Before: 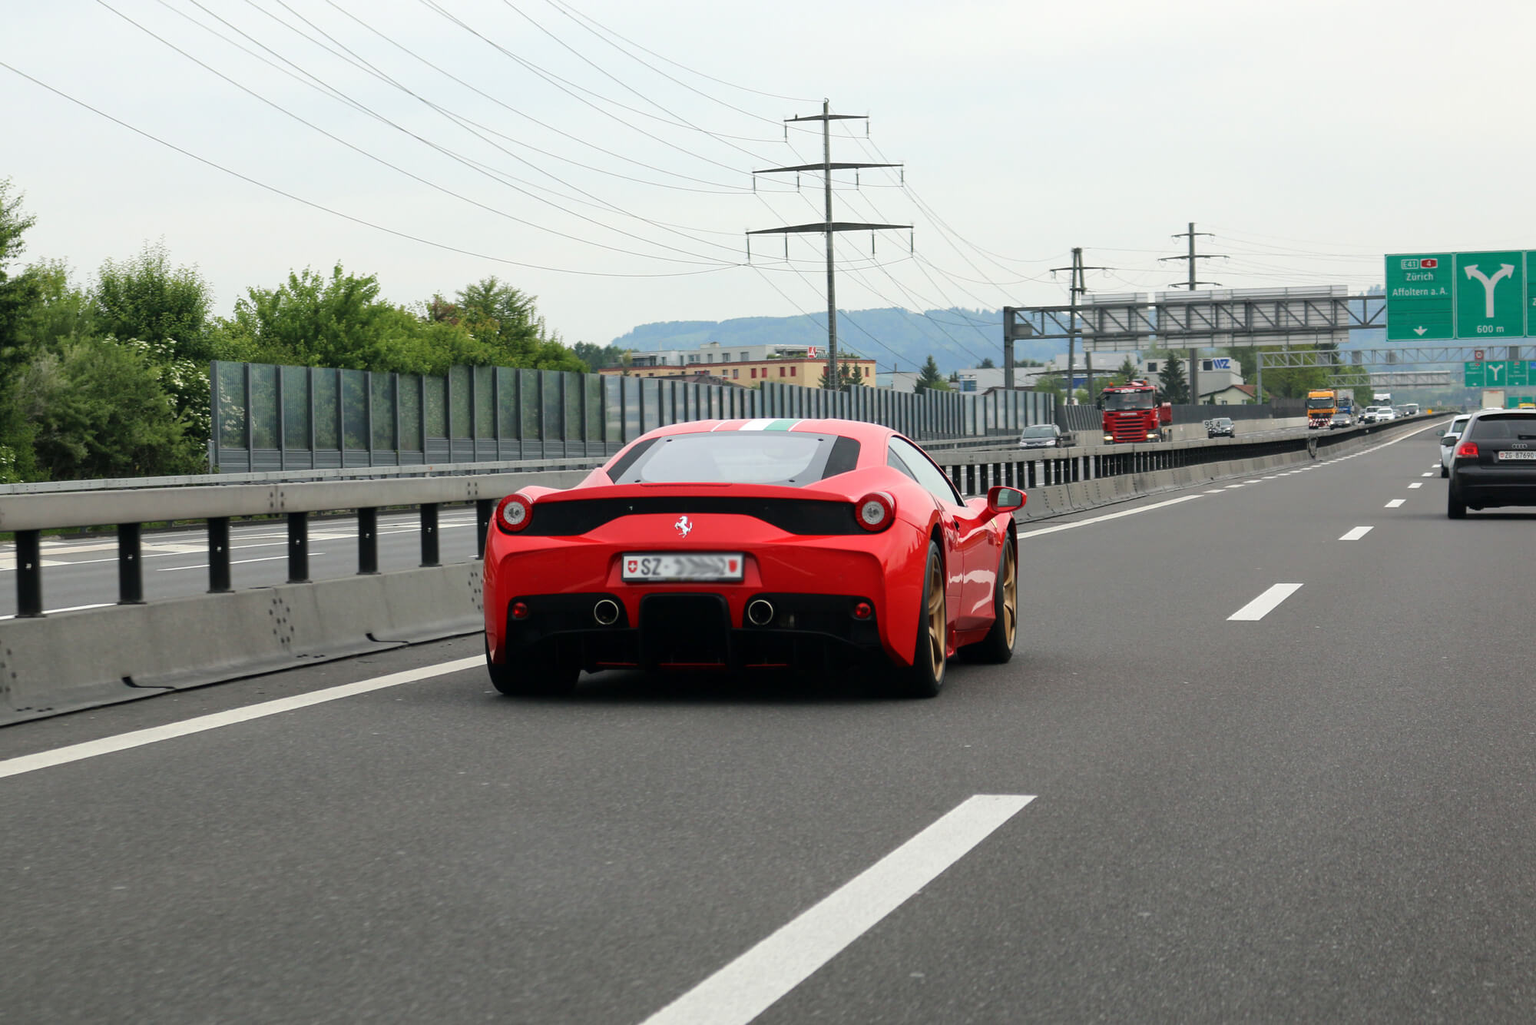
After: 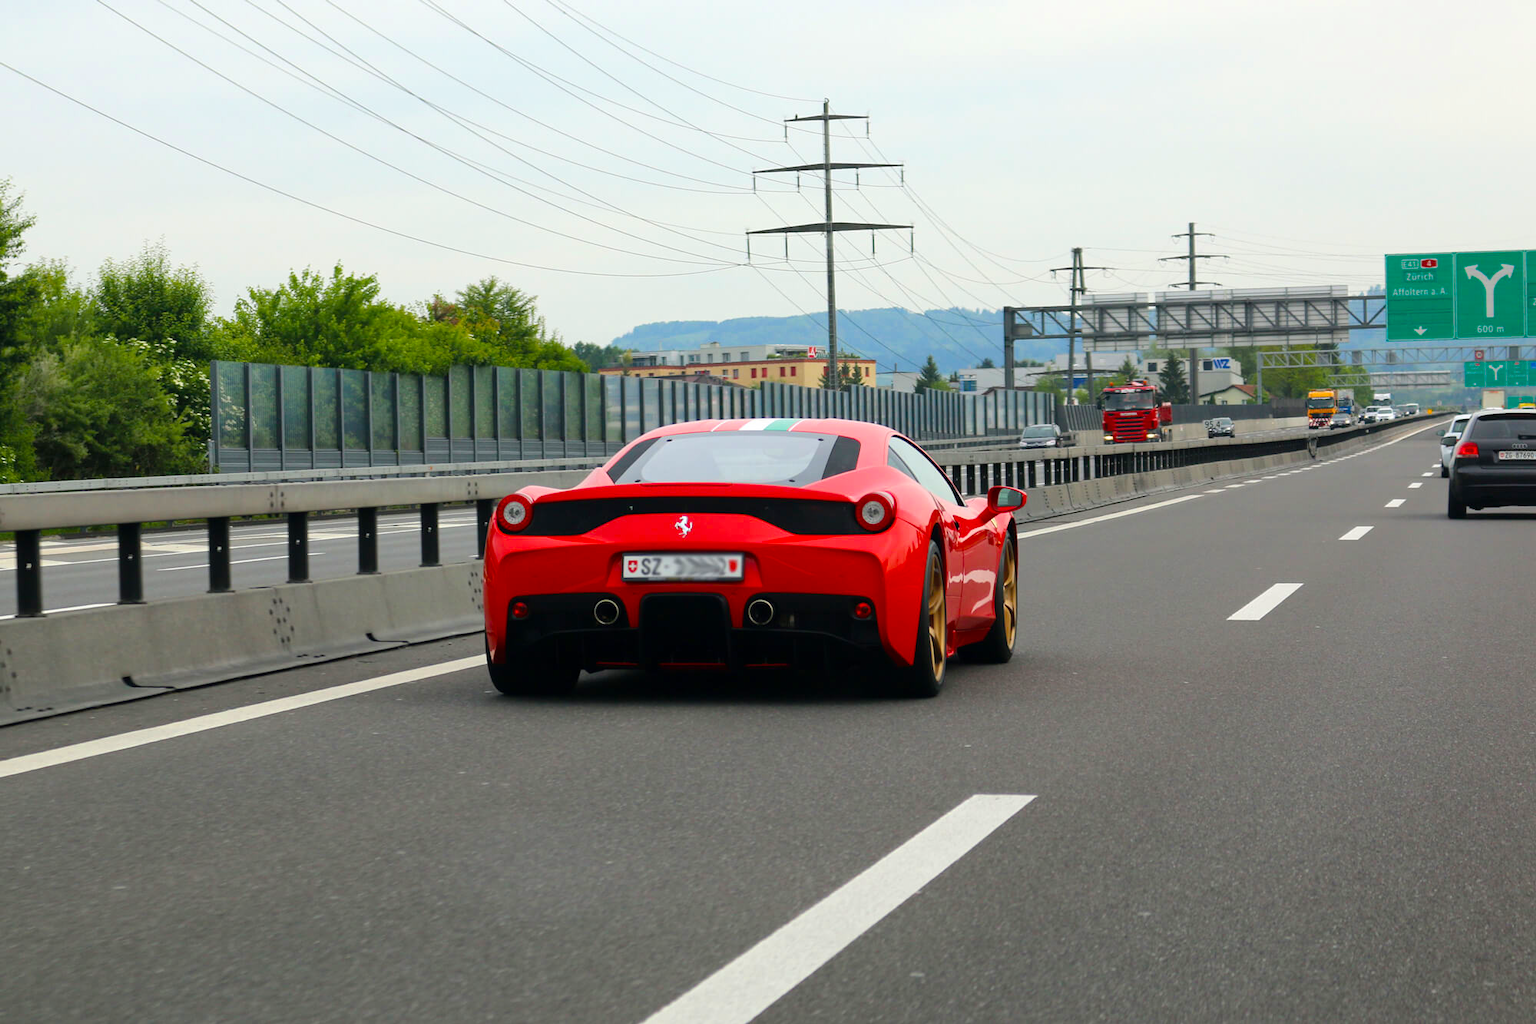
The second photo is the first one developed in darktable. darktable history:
velvia: strength 32.05%, mid-tones bias 0.203
